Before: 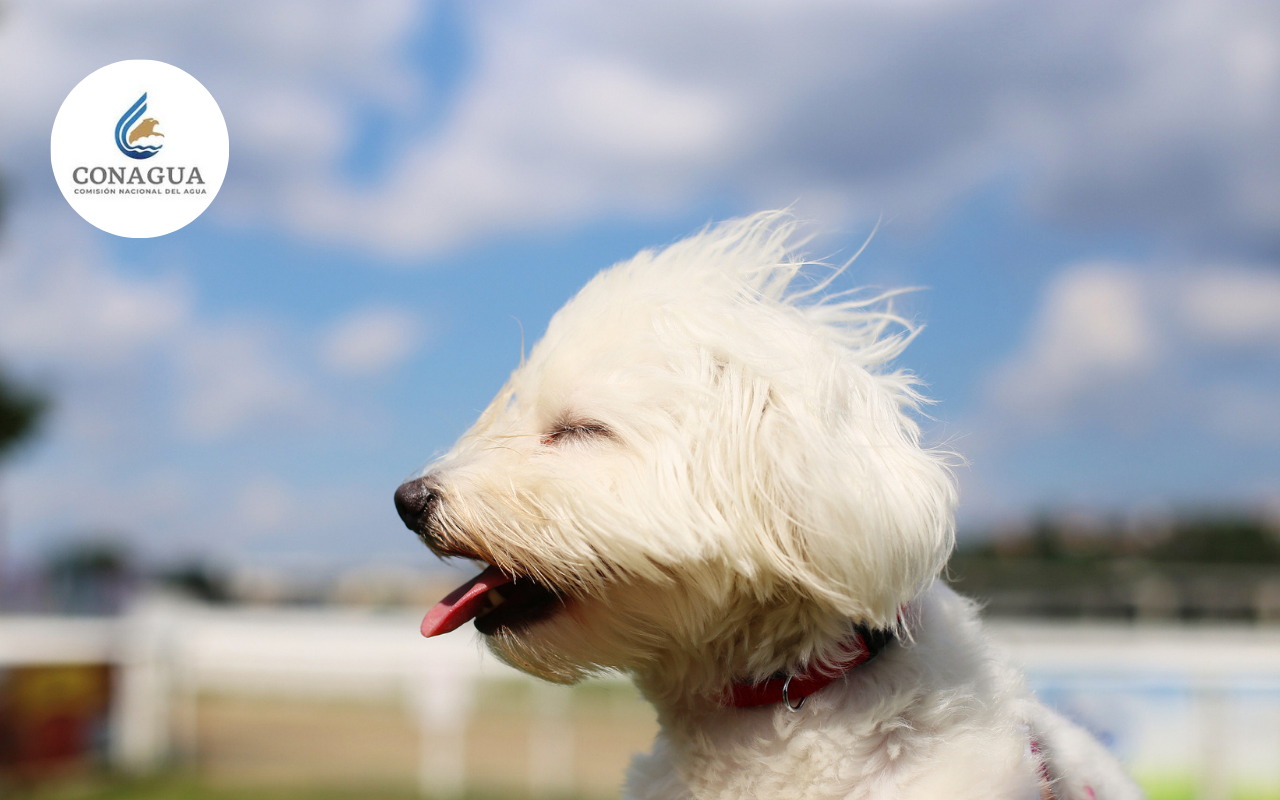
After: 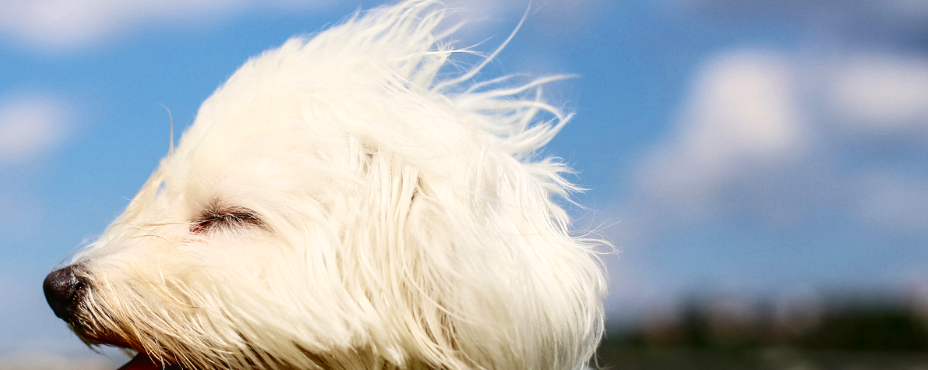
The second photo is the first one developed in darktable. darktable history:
local contrast: on, module defaults
crop and rotate: left 27.451%, top 26.641%, bottom 26.991%
contrast brightness saturation: contrast 0.195, brightness -0.111, saturation 0.213
